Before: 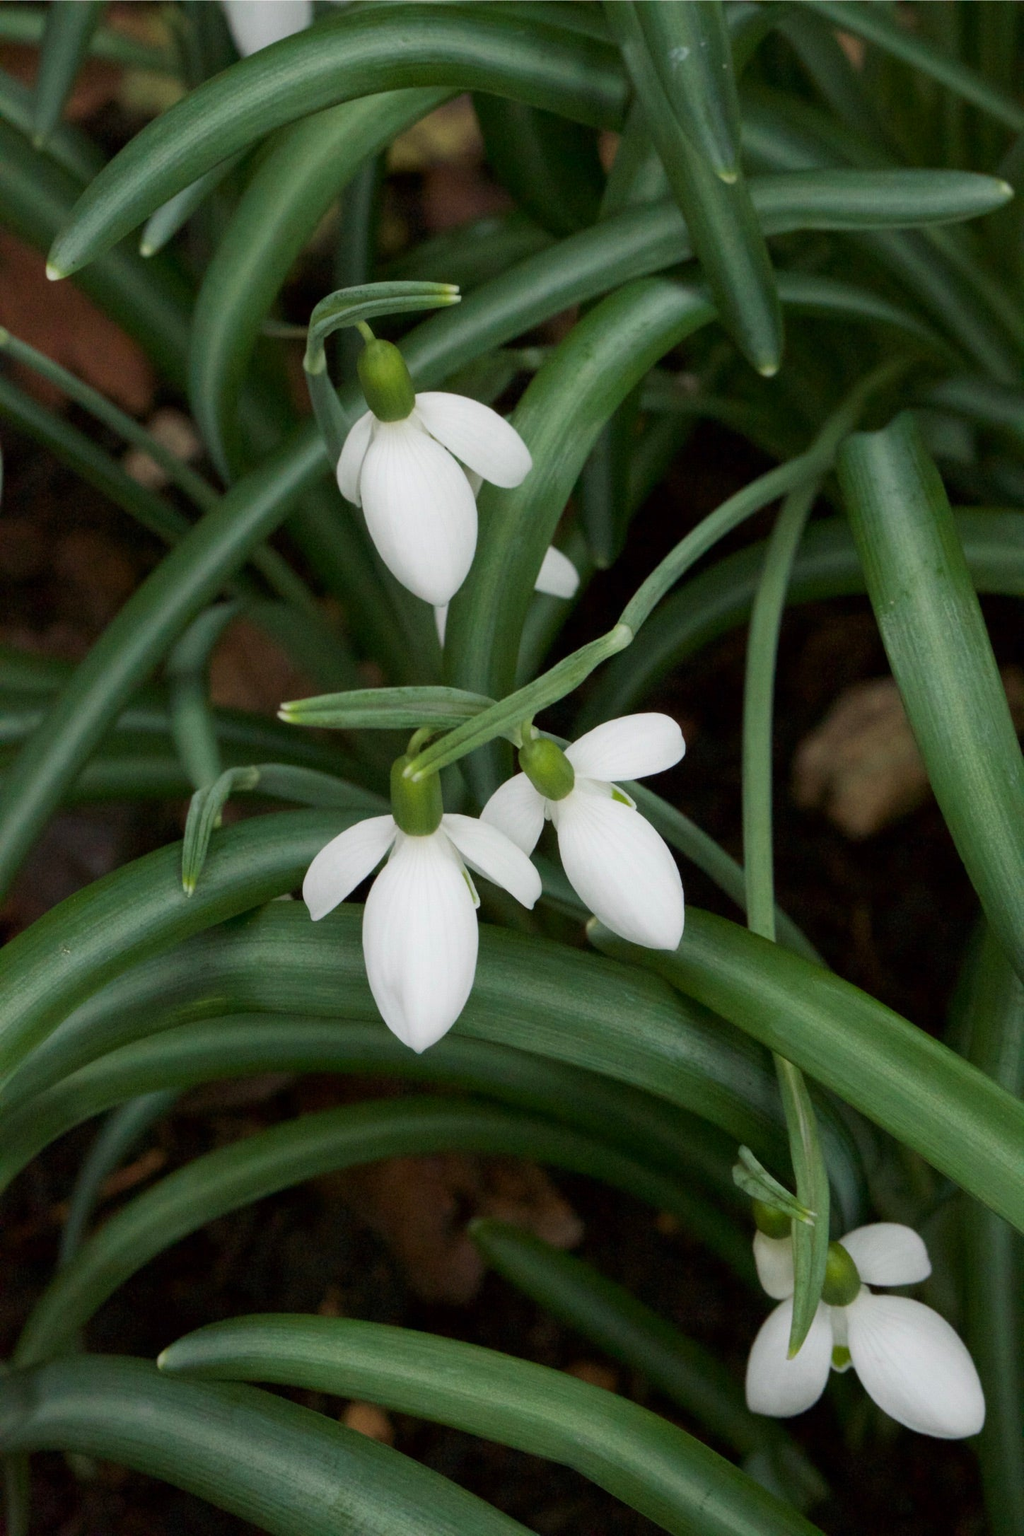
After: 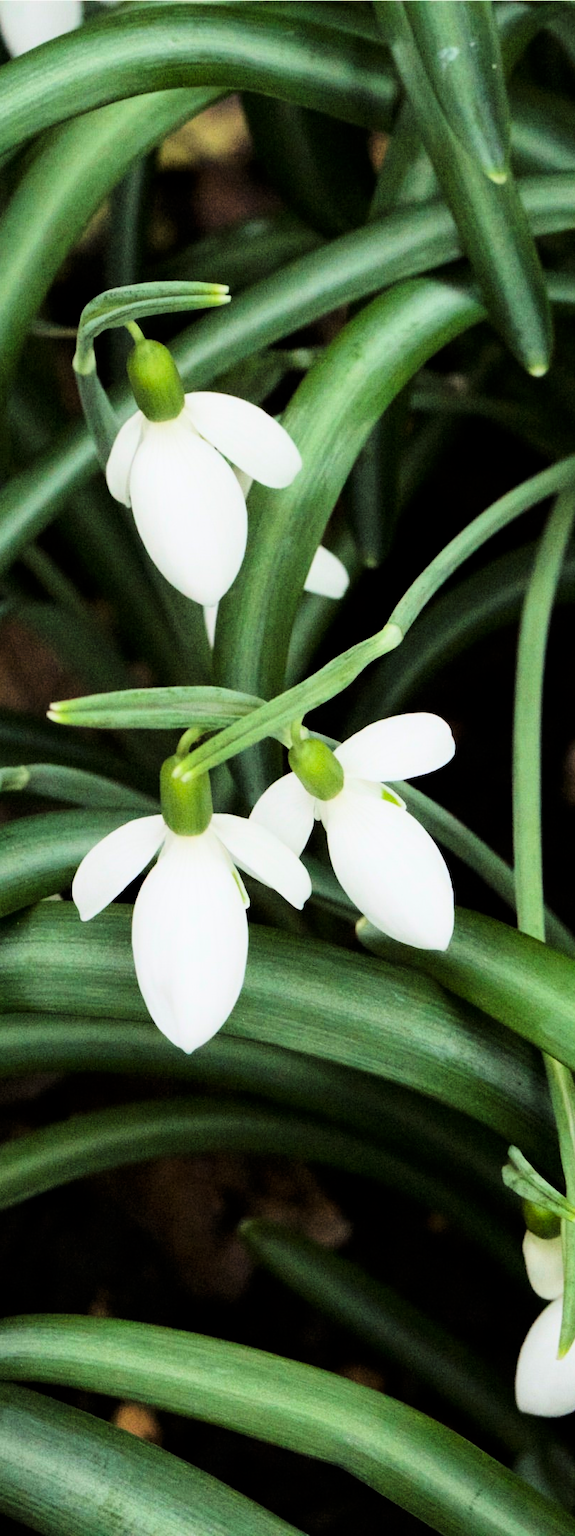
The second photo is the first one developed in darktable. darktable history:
crop and rotate: left 22.516%, right 21.234%
tone curve: curves: ch0 [(0, 0) (0.004, 0) (0.133, 0.071) (0.325, 0.456) (0.832, 0.957) (1, 1)], color space Lab, linked channels, preserve colors none
